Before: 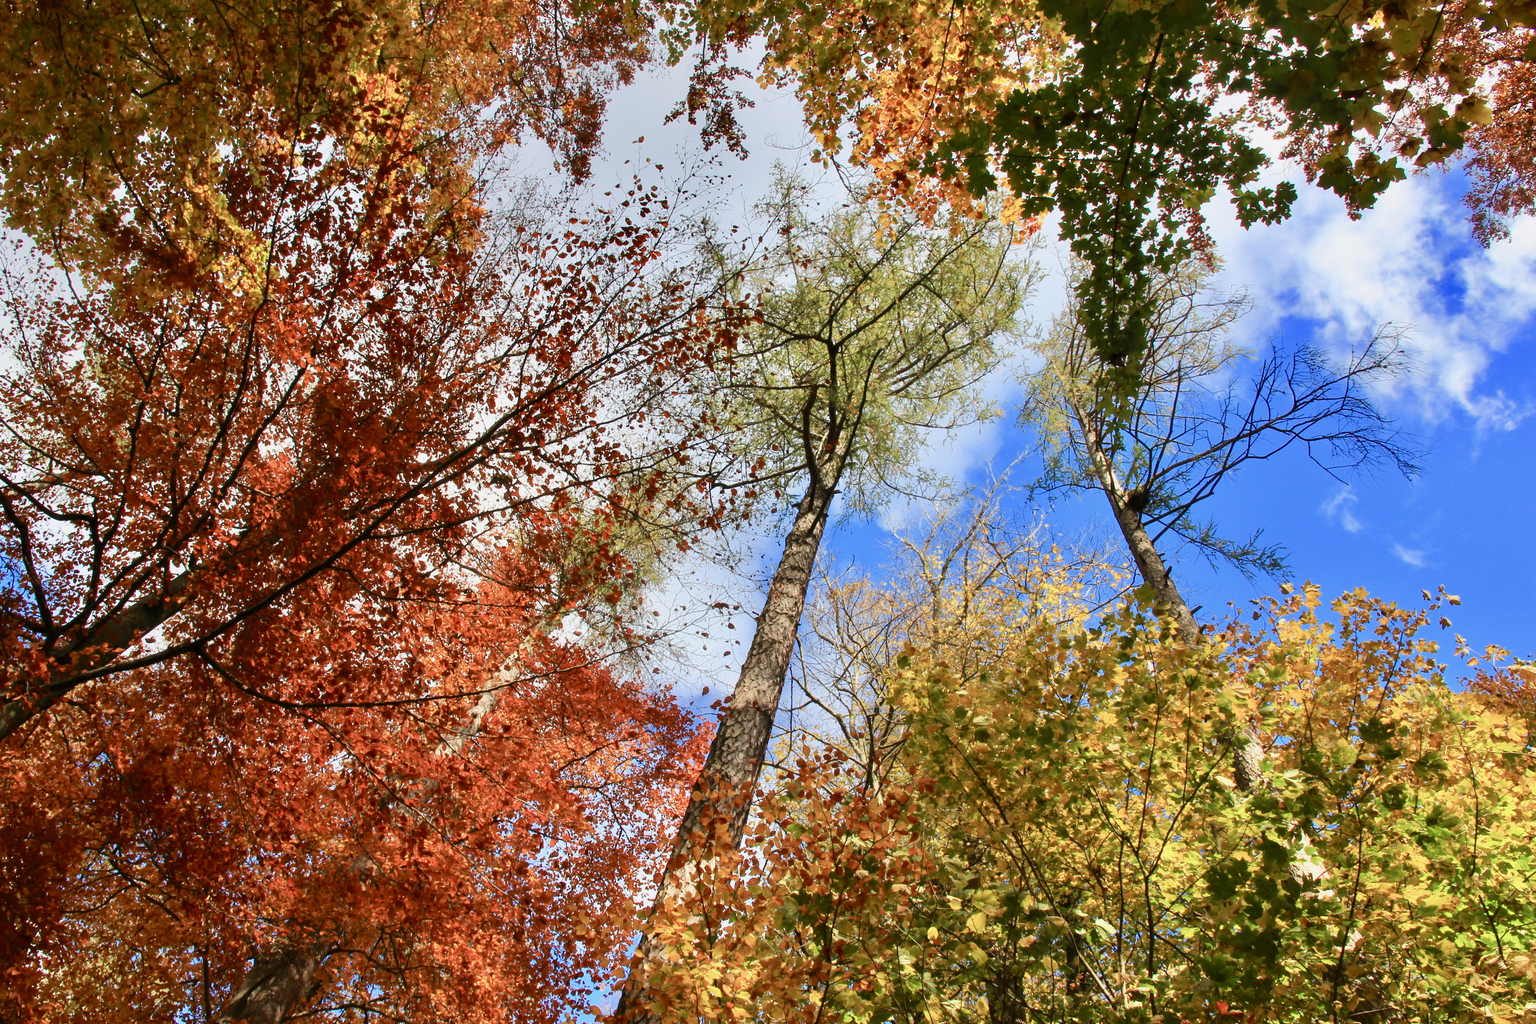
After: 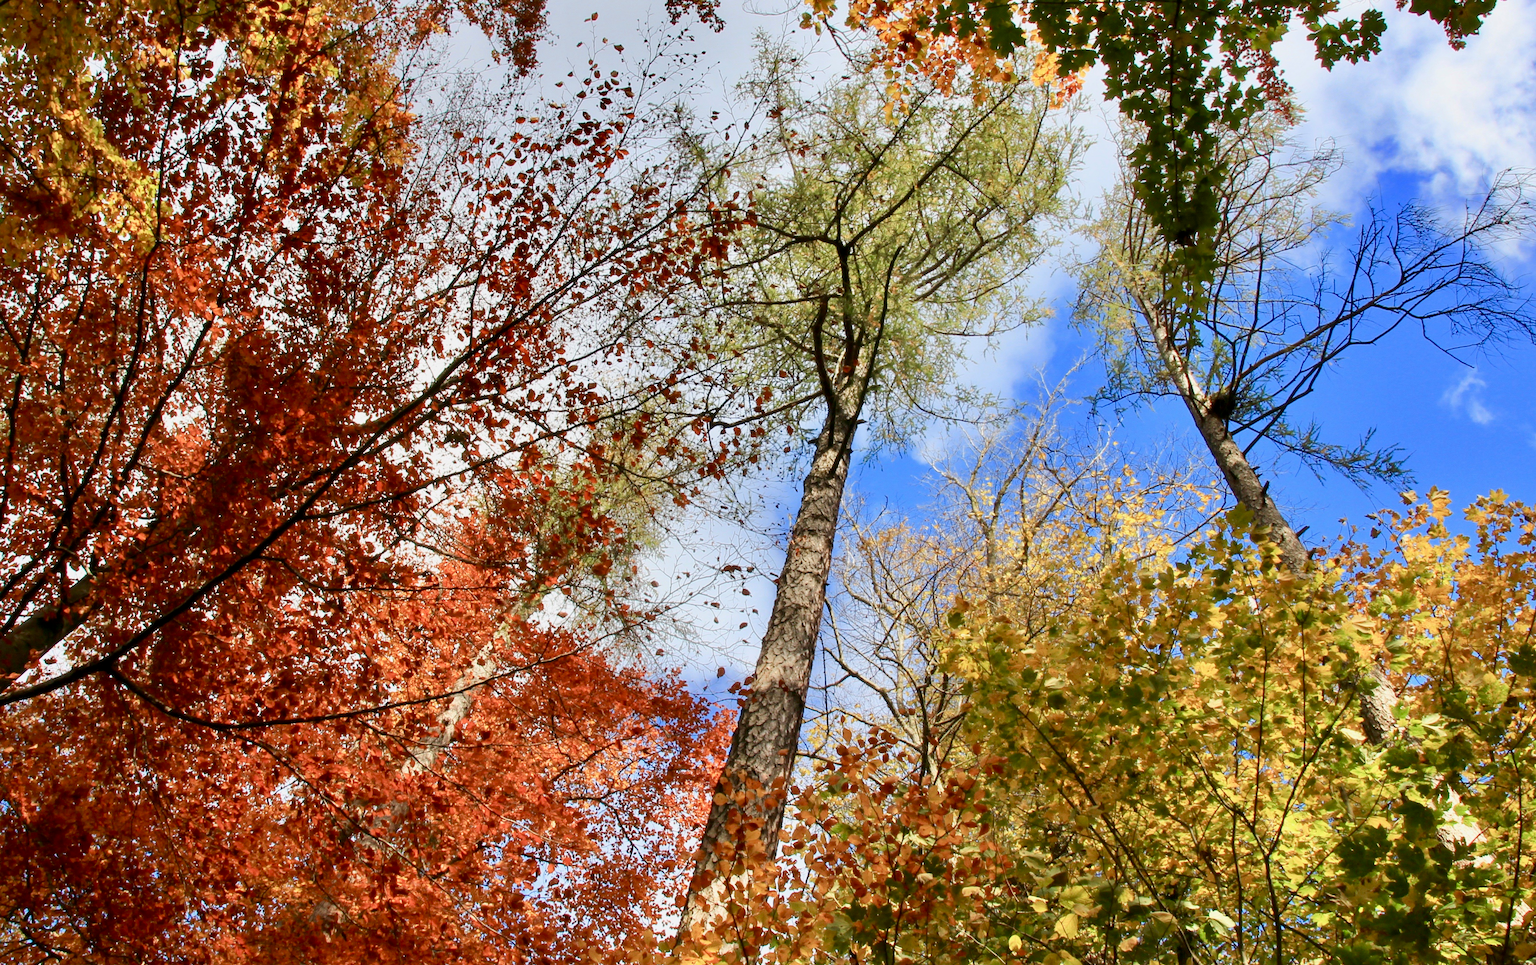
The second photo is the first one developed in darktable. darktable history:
crop: left 9.712%, top 16.928%, right 10.845%, bottom 12.332%
rotate and perspective: rotation -4.25°, automatic cropping off
